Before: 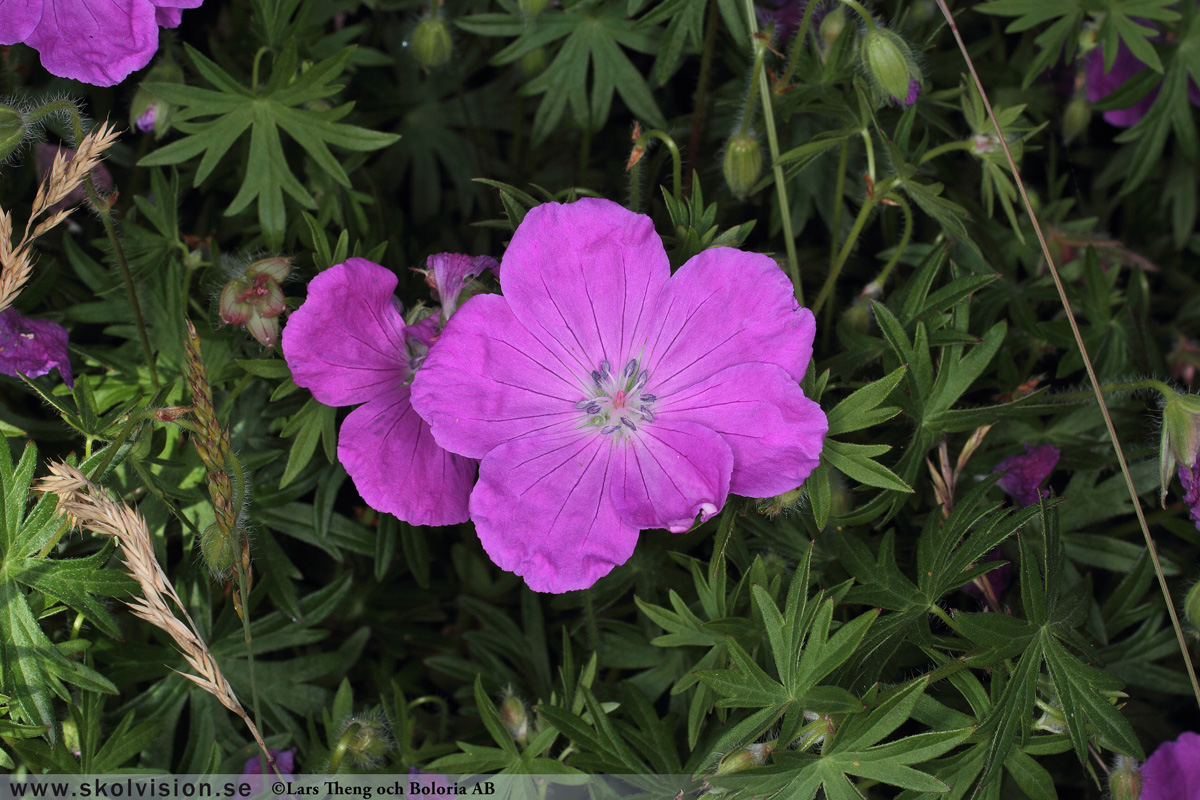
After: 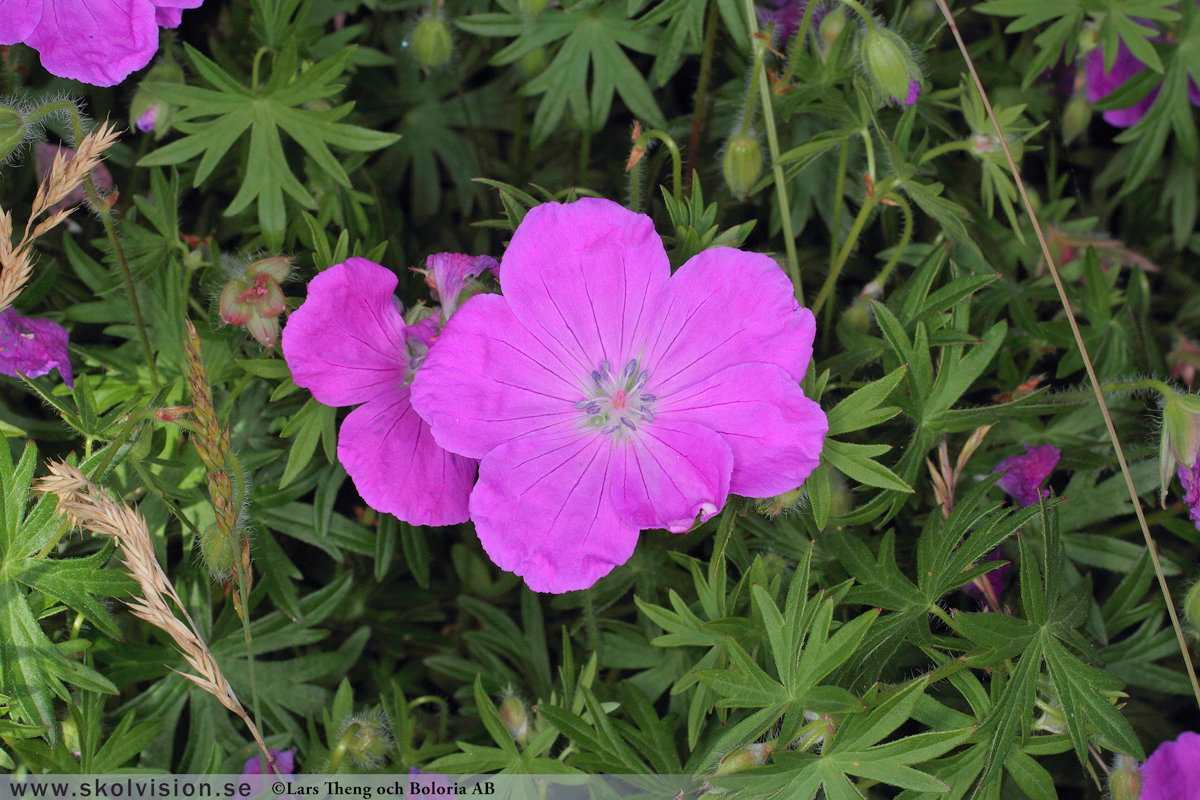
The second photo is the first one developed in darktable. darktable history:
tone curve: curves: ch0 [(0, 0) (0.004, 0.008) (0.077, 0.156) (0.169, 0.29) (0.774, 0.774) (1, 1)], color space Lab, linked channels, preserve colors none
